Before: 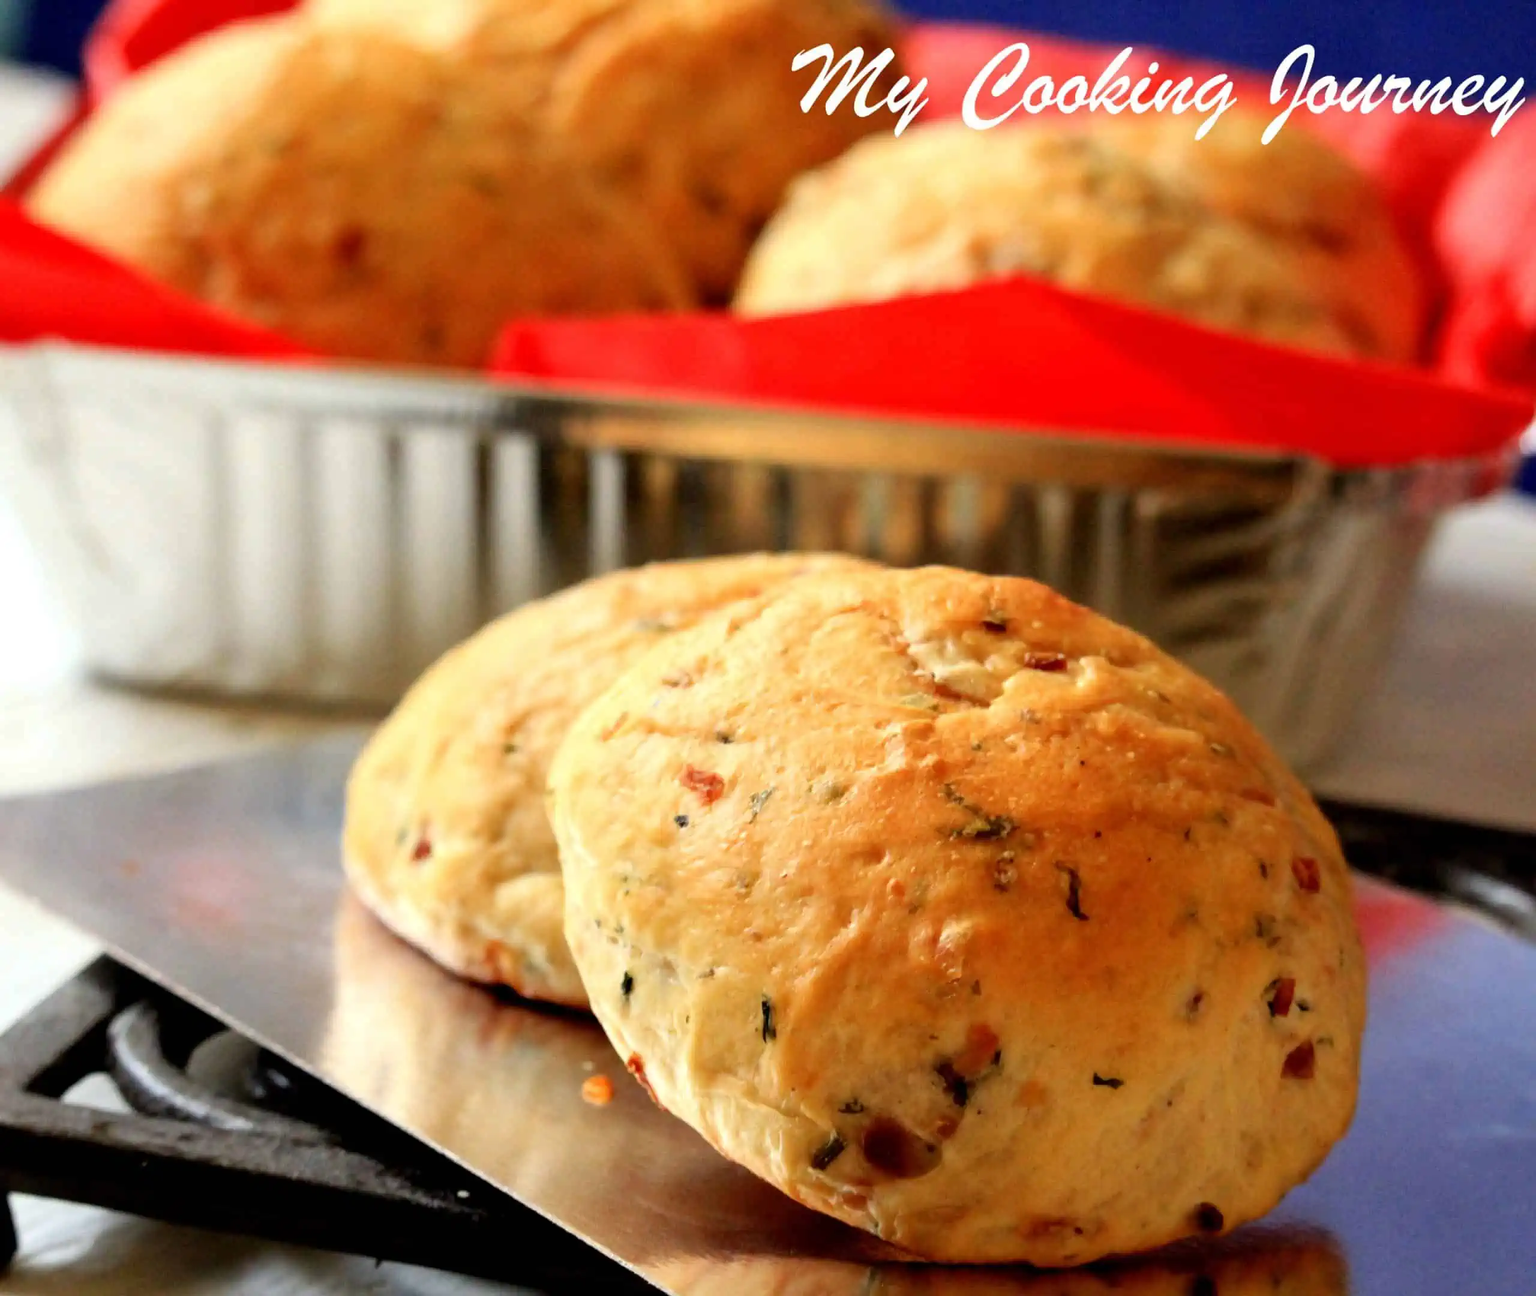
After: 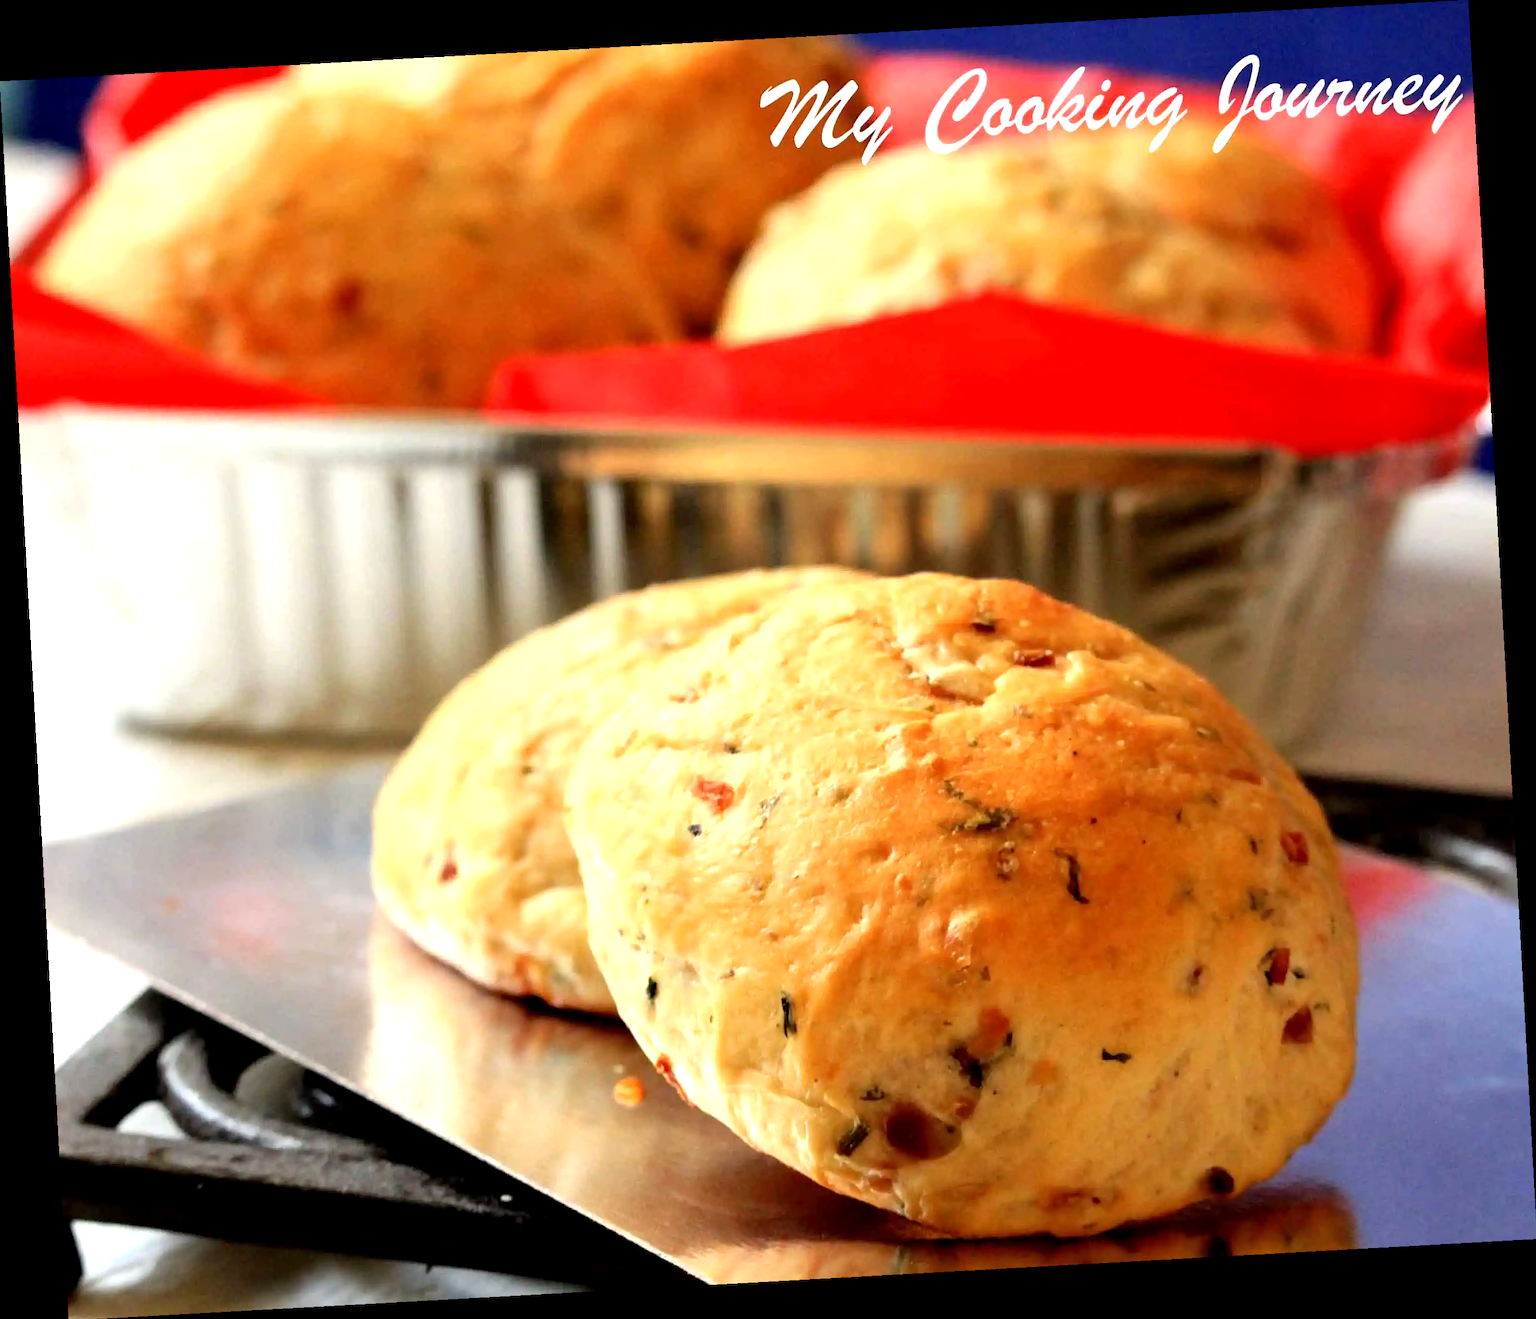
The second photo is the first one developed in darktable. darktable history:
white balance: red 1, blue 1
rotate and perspective: rotation -3.18°, automatic cropping off
exposure: black level correction 0.001, exposure 0.5 EV, compensate exposure bias true, compensate highlight preservation false
